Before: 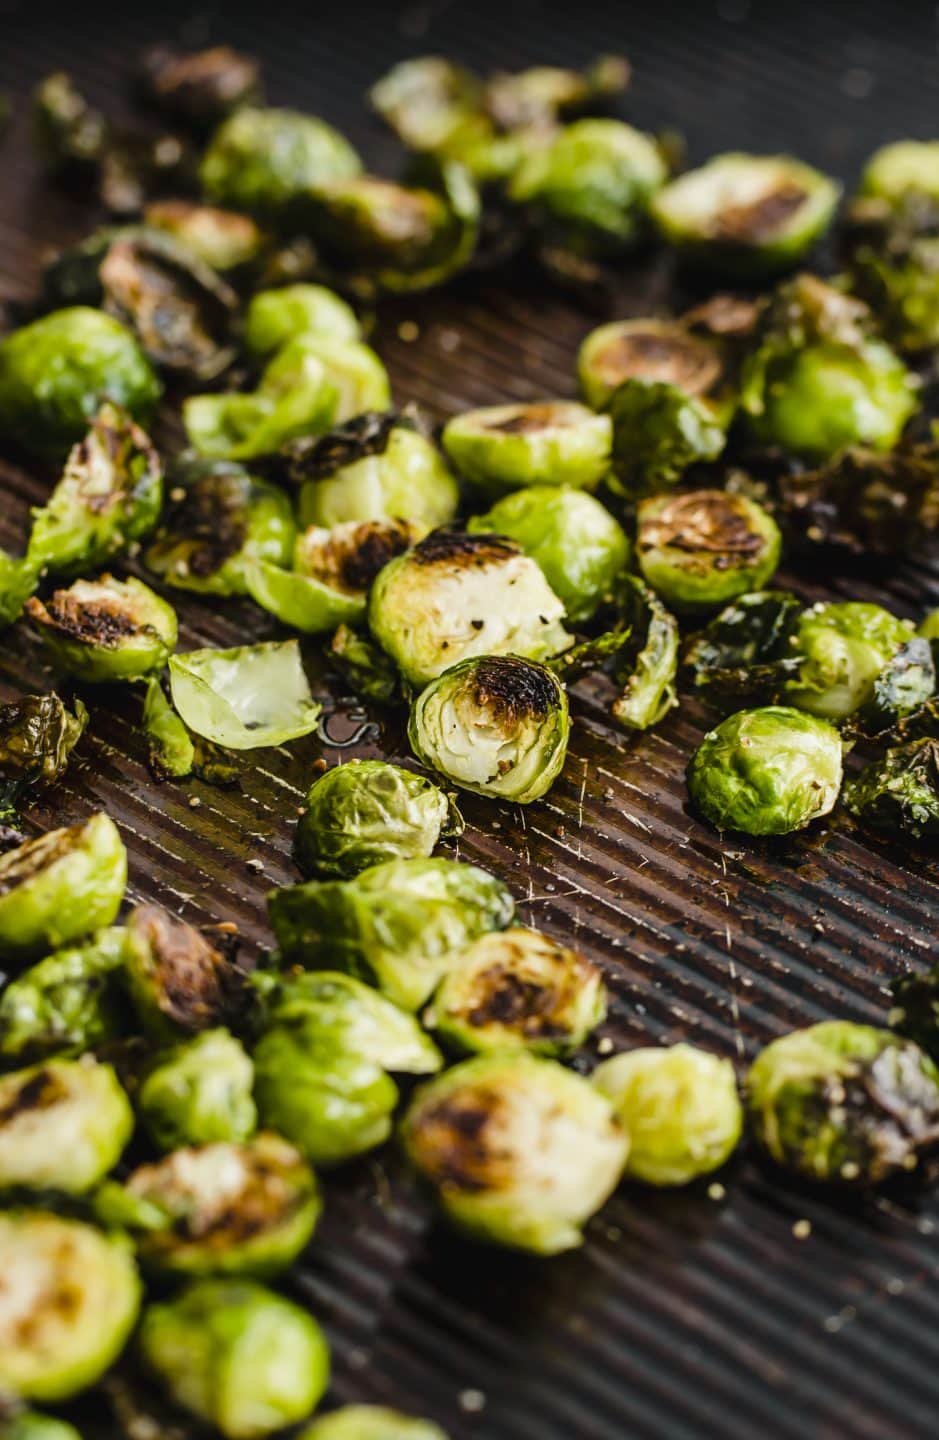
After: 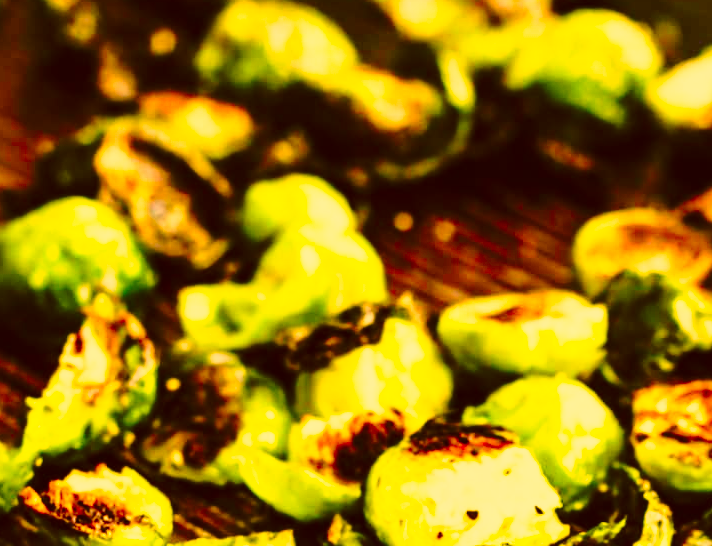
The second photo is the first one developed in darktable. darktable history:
tone equalizer: -8 EV -0.449 EV, -7 EV -0.365 EV, -6 EV -0.302 EV, -5 EV -0.191 EV, -3 EV 0.238 EV, -2 EV 0.312 EV, -1 EV 0.383 EV, +0 EV 0.439 EV, edges refinement/feathering 500, mask exposure compensation -1.57 EV, preserve details no
color correction: highlights a* 11.12, highlights b* 29.92, shadows a* 2.85, shadows b* 17.95, saturation 1.74
base curve: curves: ch0 [(0, 0) (0.028, 0.03) (0.105, 0.232) (0.387, 0.748) (0.754, 0.968) (1, 1)], preserve colors none
crop: left 0.562%, top 7.642%, right 23.612%, bottom 54.404%
